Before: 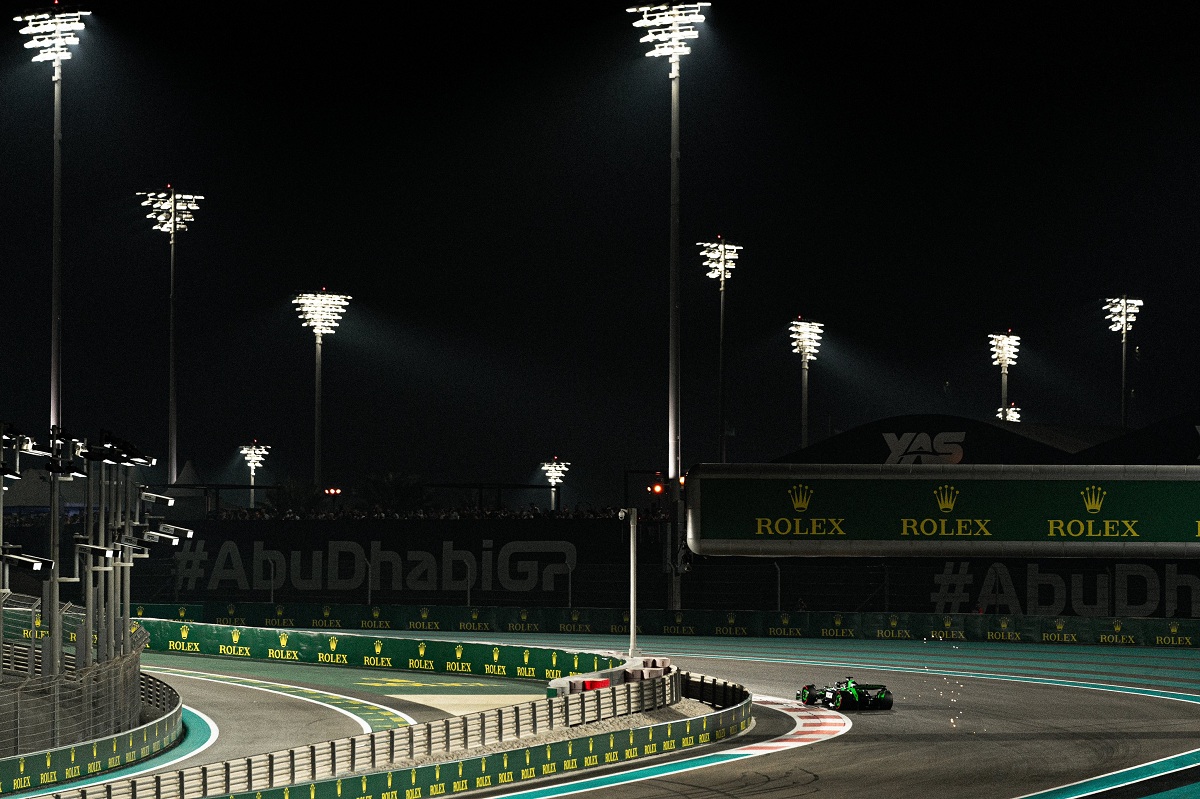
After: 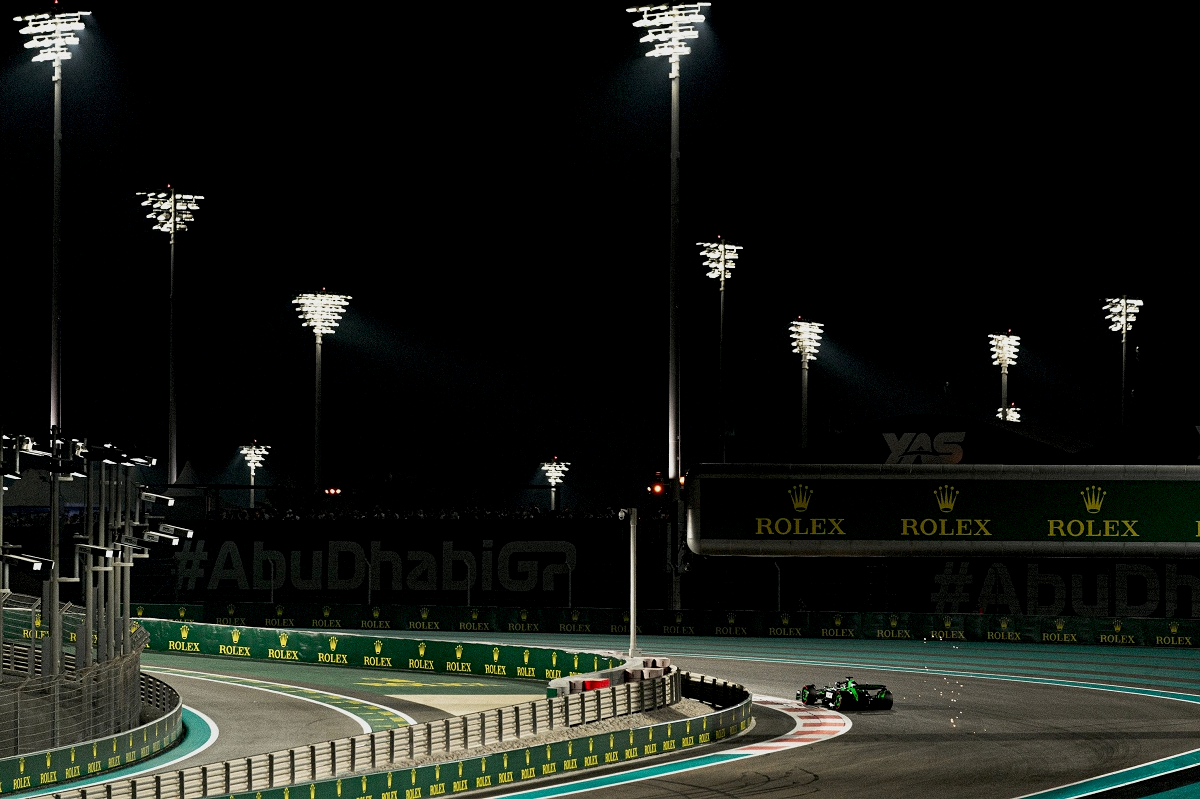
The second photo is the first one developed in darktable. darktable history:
color balance: mode lift, gamma, gain (sRGB)
exposure: black level correction 0.006, exposure -0.226 EV, compensate highlight preservation false
